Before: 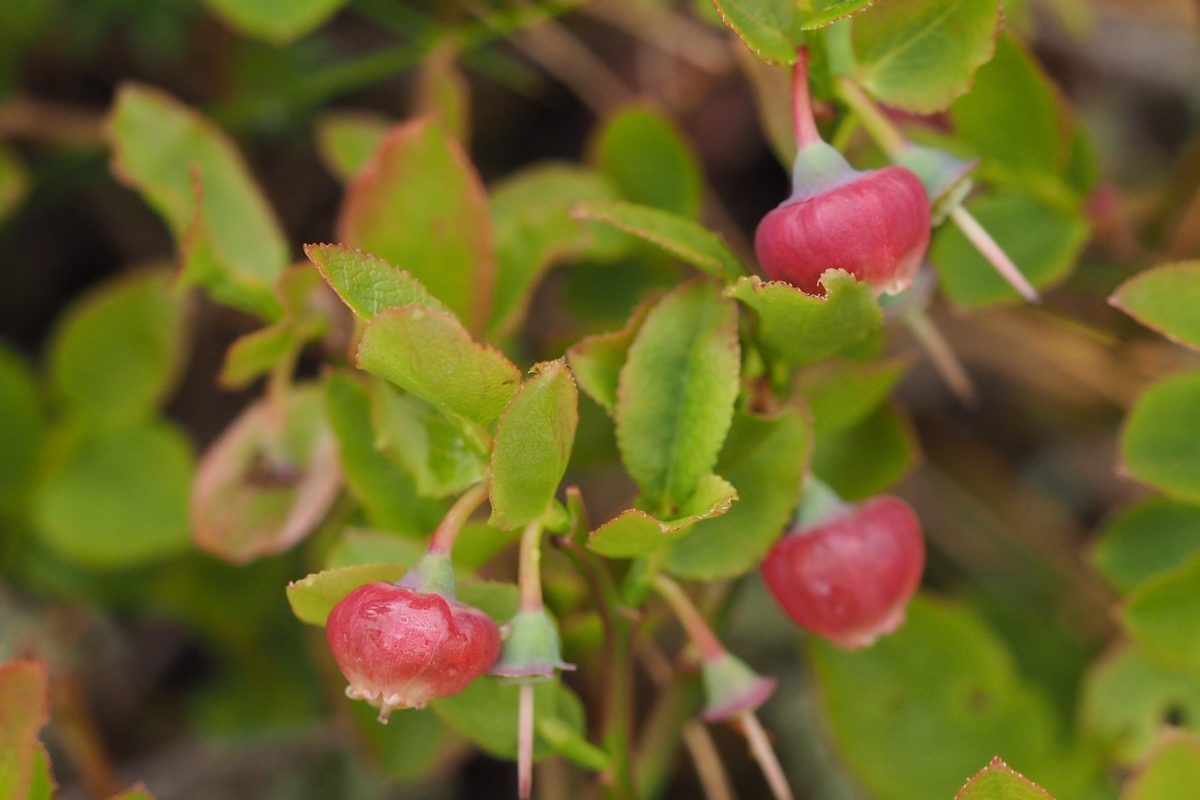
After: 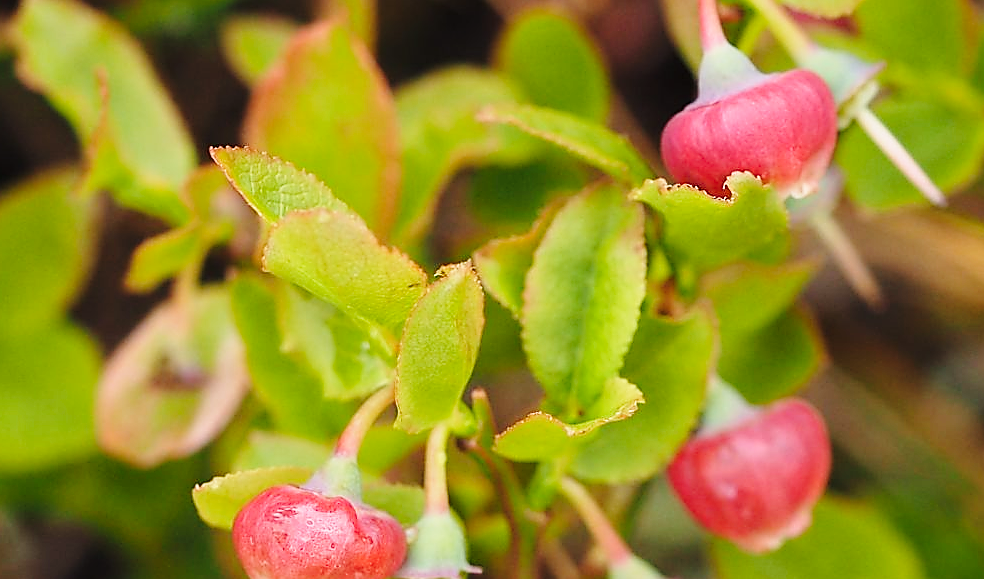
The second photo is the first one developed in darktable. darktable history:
crop: left 7.856%, top 12.211%, right 10.12%, bottom 15.412%
sharpen: radius 1.427, amount 1.255, threshold 0.608
base curve: curves: ch0 [(0, 0) (0.028, 0.03) (0.121, 0.232) (0.46, 0.748) (0.859, 0.968) (1, 1)], preserve colors none
